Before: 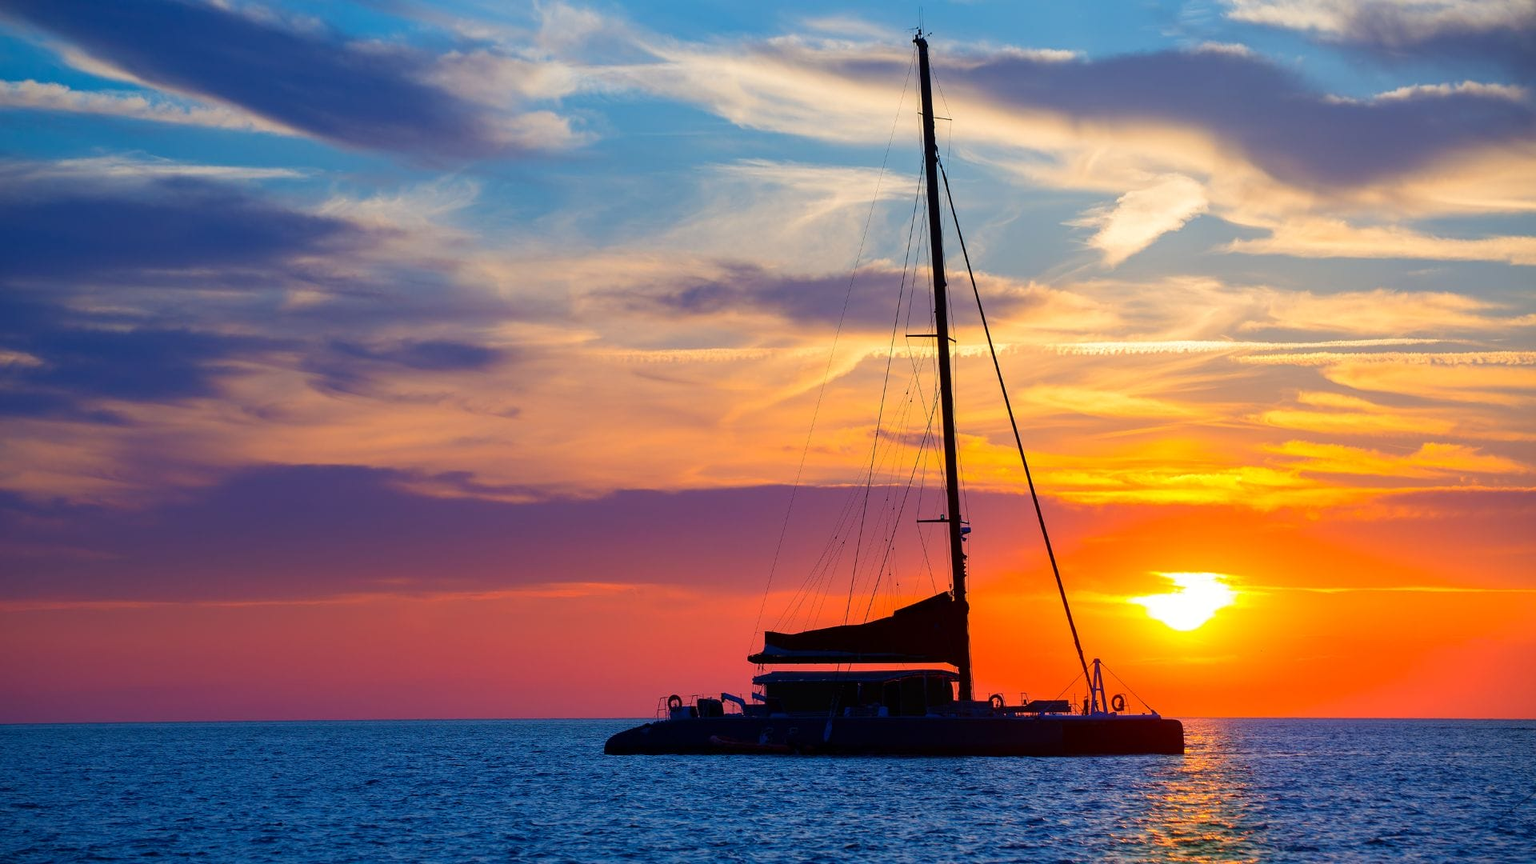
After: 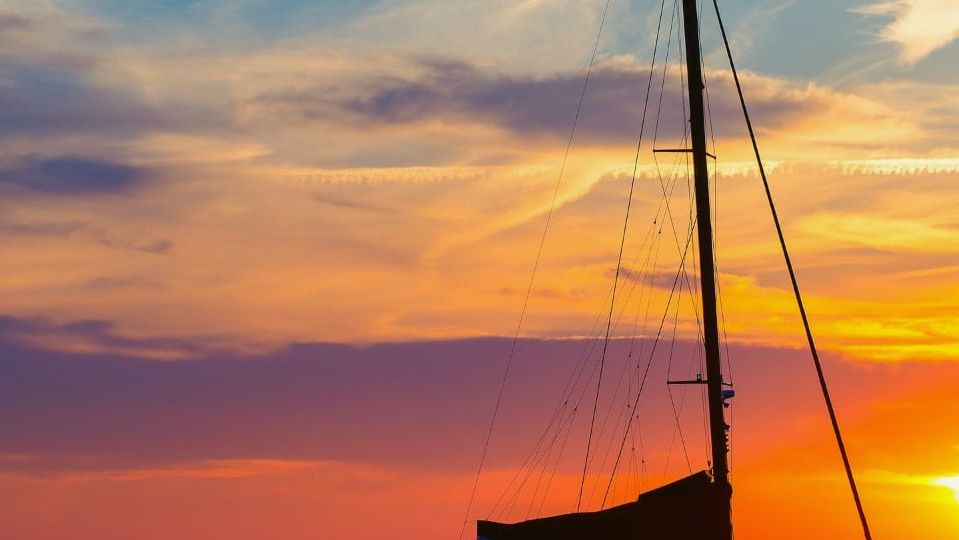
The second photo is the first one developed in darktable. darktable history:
color balance: mode lift, gamma, gain (sRGB), lift [1.04, 1, 1, 0.97], gamma [1.01, 1, 1, 0.97], gain [0.96, 1, 1, 0.97]
crop: left 25%, top 25%, right 25%, bottom 25%
